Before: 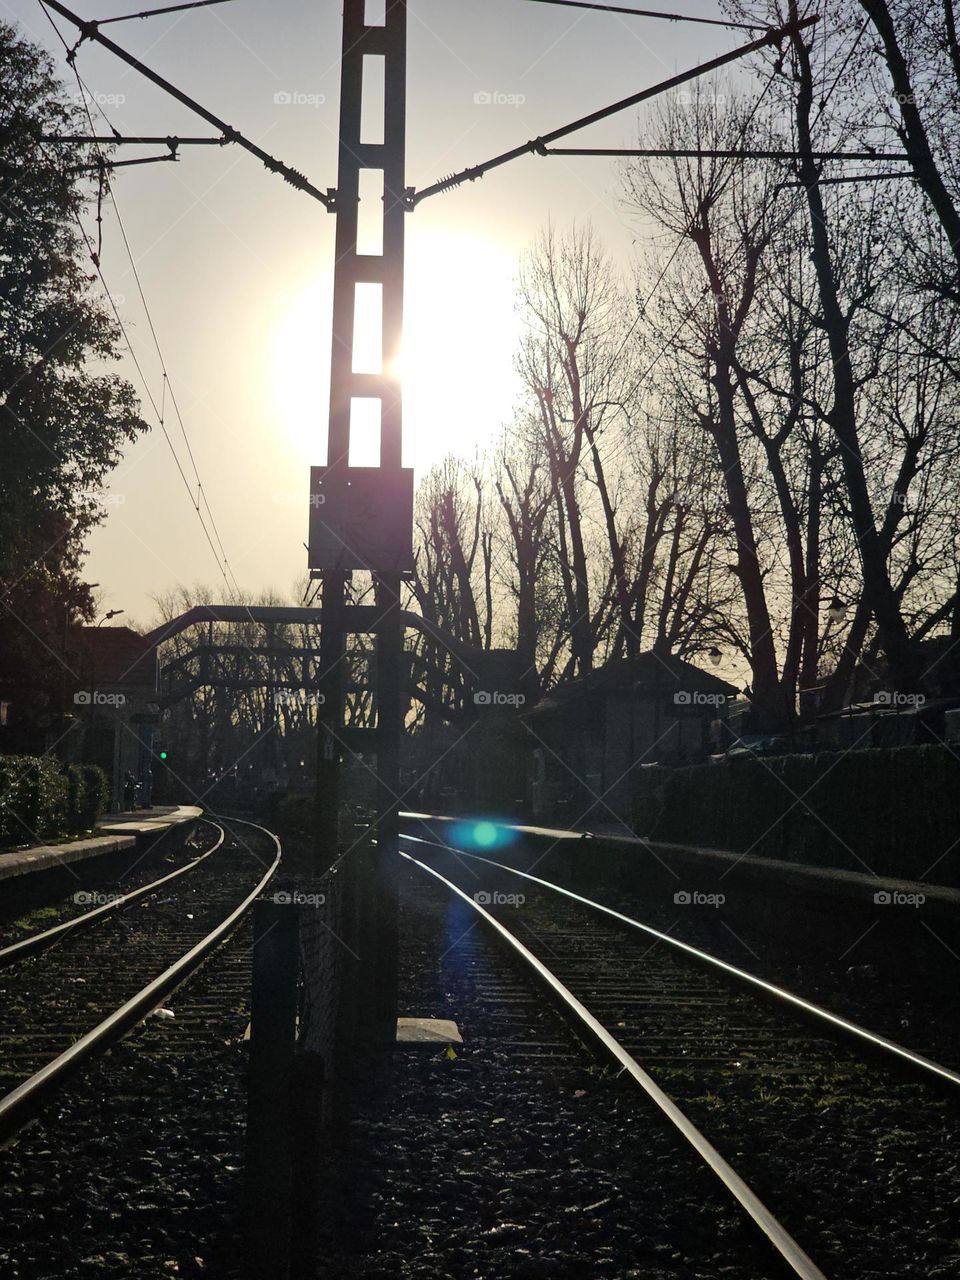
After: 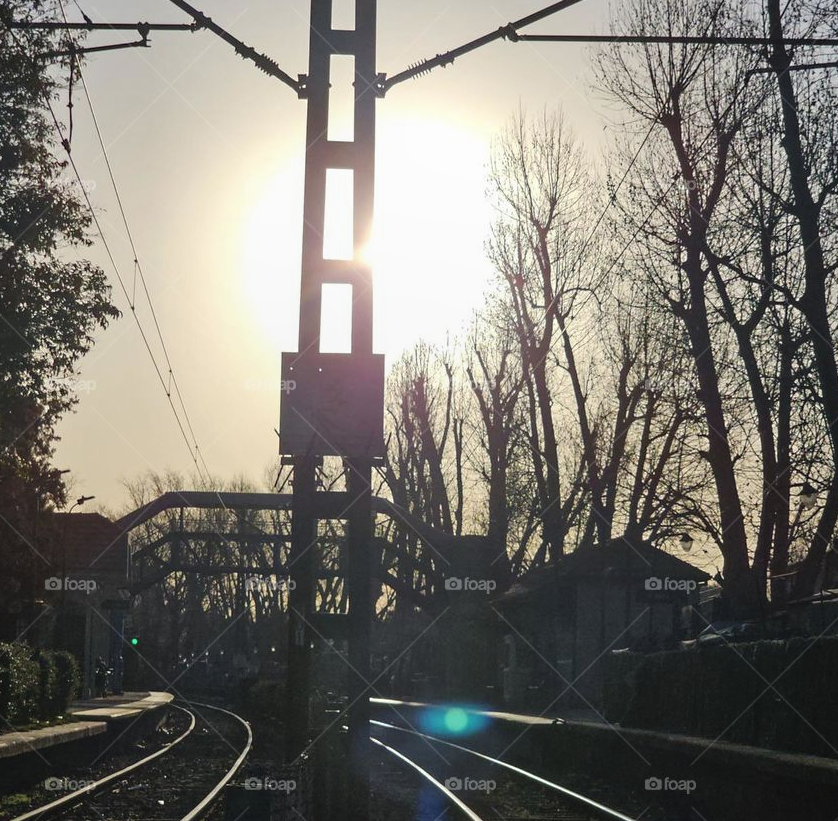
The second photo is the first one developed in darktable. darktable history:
exposure: black level correction -0.003, exposure 0.033 EV, compensate highlight preservation false
crop: left 3.051%, top 8.933%, right 9.646%, bottom 26.912%
local contrast: detail 110%
sharpen: radius 5.291, amount 0.309, threshold 26.191
